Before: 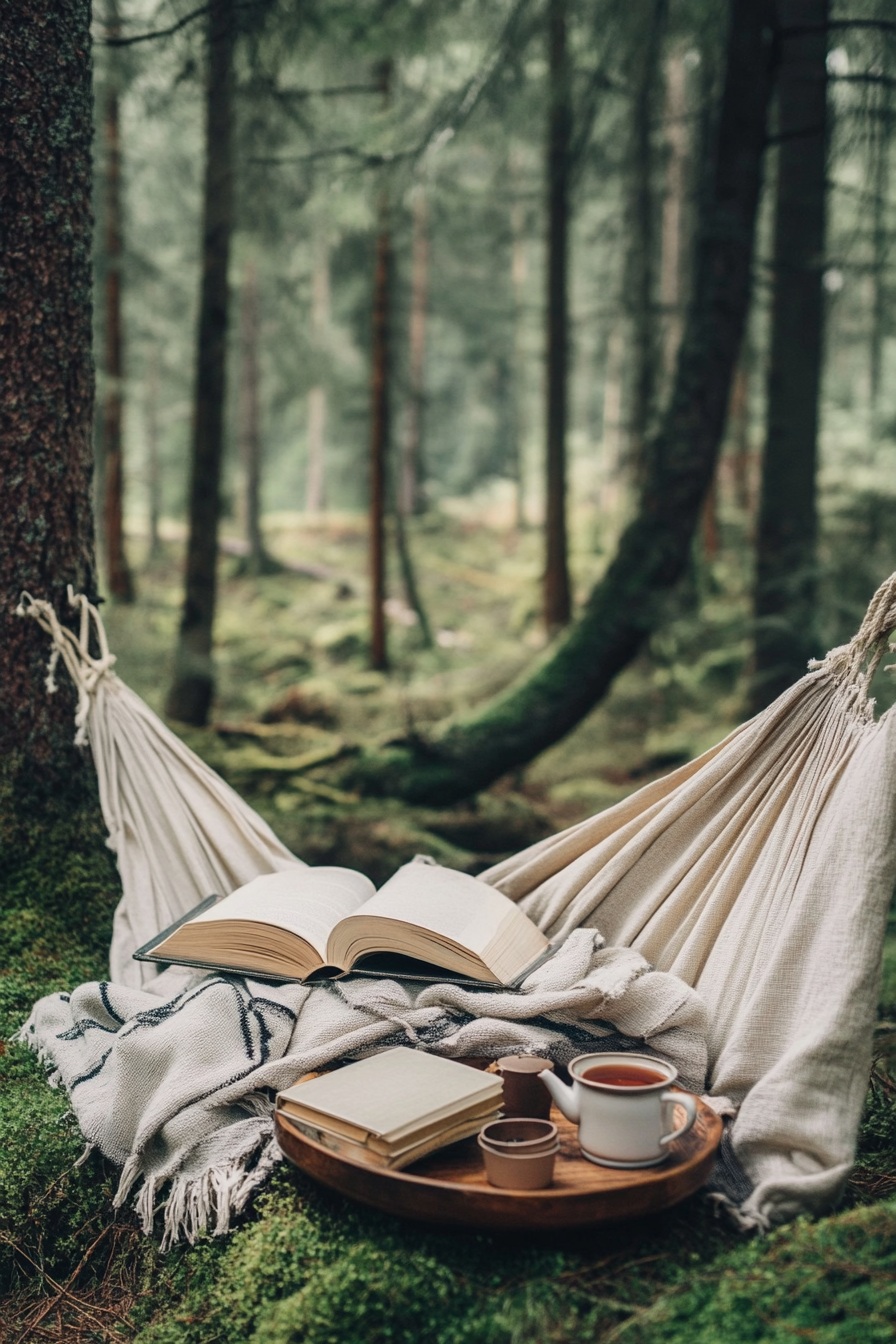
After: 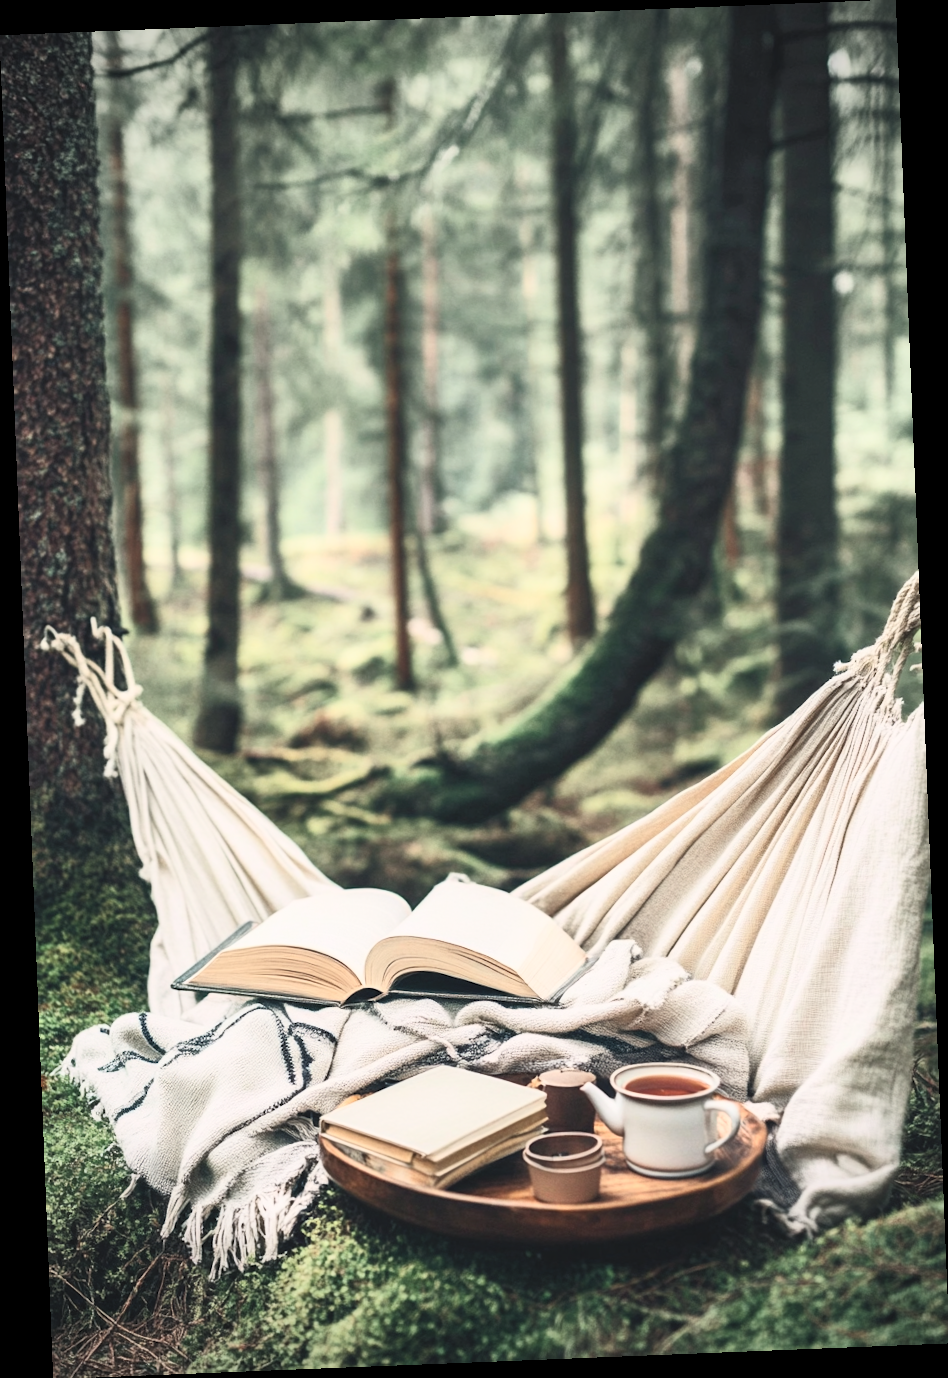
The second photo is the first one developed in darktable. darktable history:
vignetting: on, module defaults
rotate and perspective: rotation -2.29°, automatic cropping off
contrast brightness saturation: contrast 0.39, brightness 0.53
